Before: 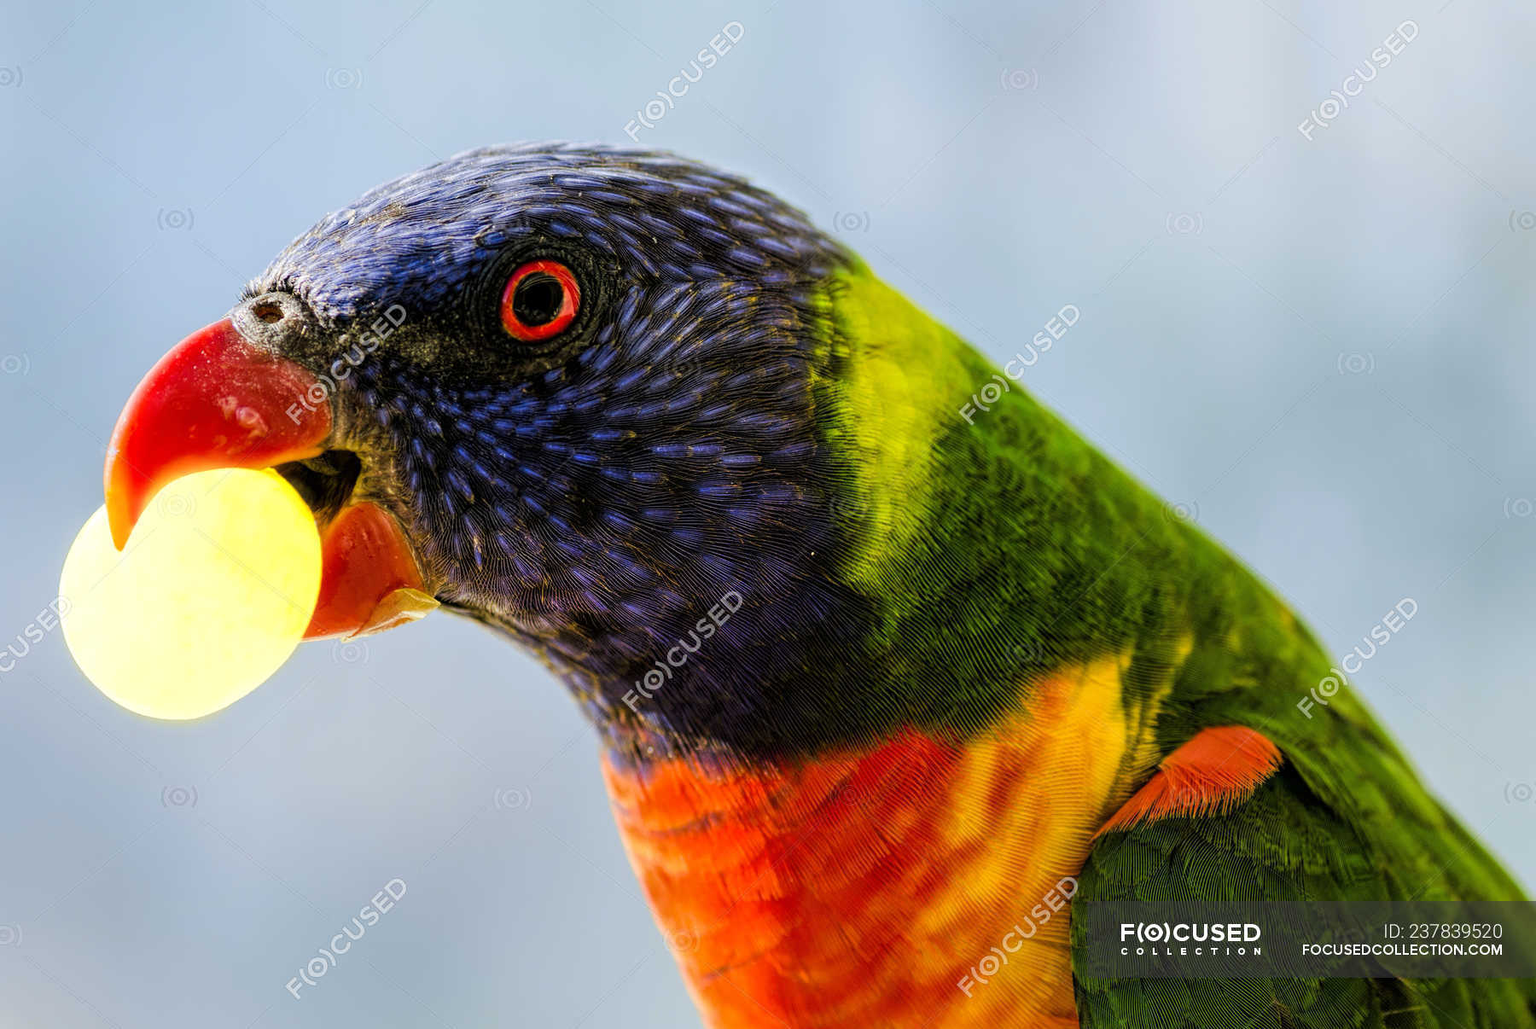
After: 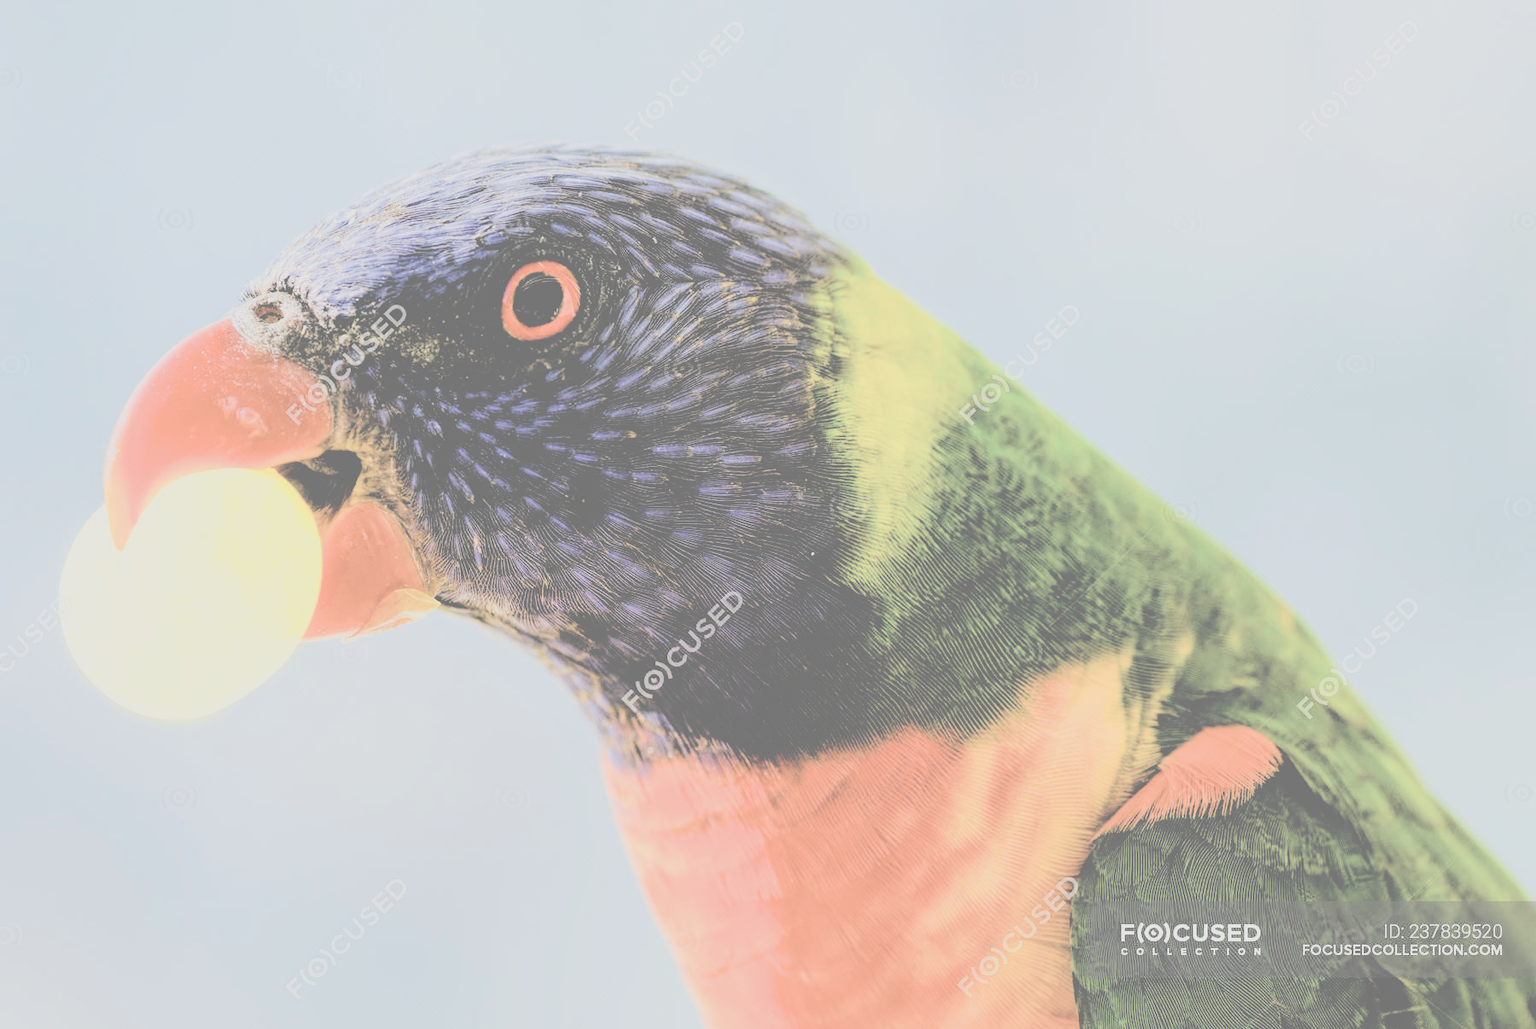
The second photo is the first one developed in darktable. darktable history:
tone equalizer: -8 EV -0.759 EV, -7 EV -0.723 EV, -6 EV -0.639 EV, -5 EV -0.396 EV, -3 EV 0.385 EV, -2 EV 0.6 EV, -1 EV 0.694 EV, +0 EV 0.77 EV, mask exposure compensation -0.501 EV
contrast brightness saturation: contrast -0.339, brightness 0.75, saturation -0.776
filmic rgb: black relative exposure -7.65 EV, white relative exposure 4.56 EV, hardness 3.61, iterations of high-quality reconstruction 0
velvia: strength 51.21%, mid-tones bias 0.517
